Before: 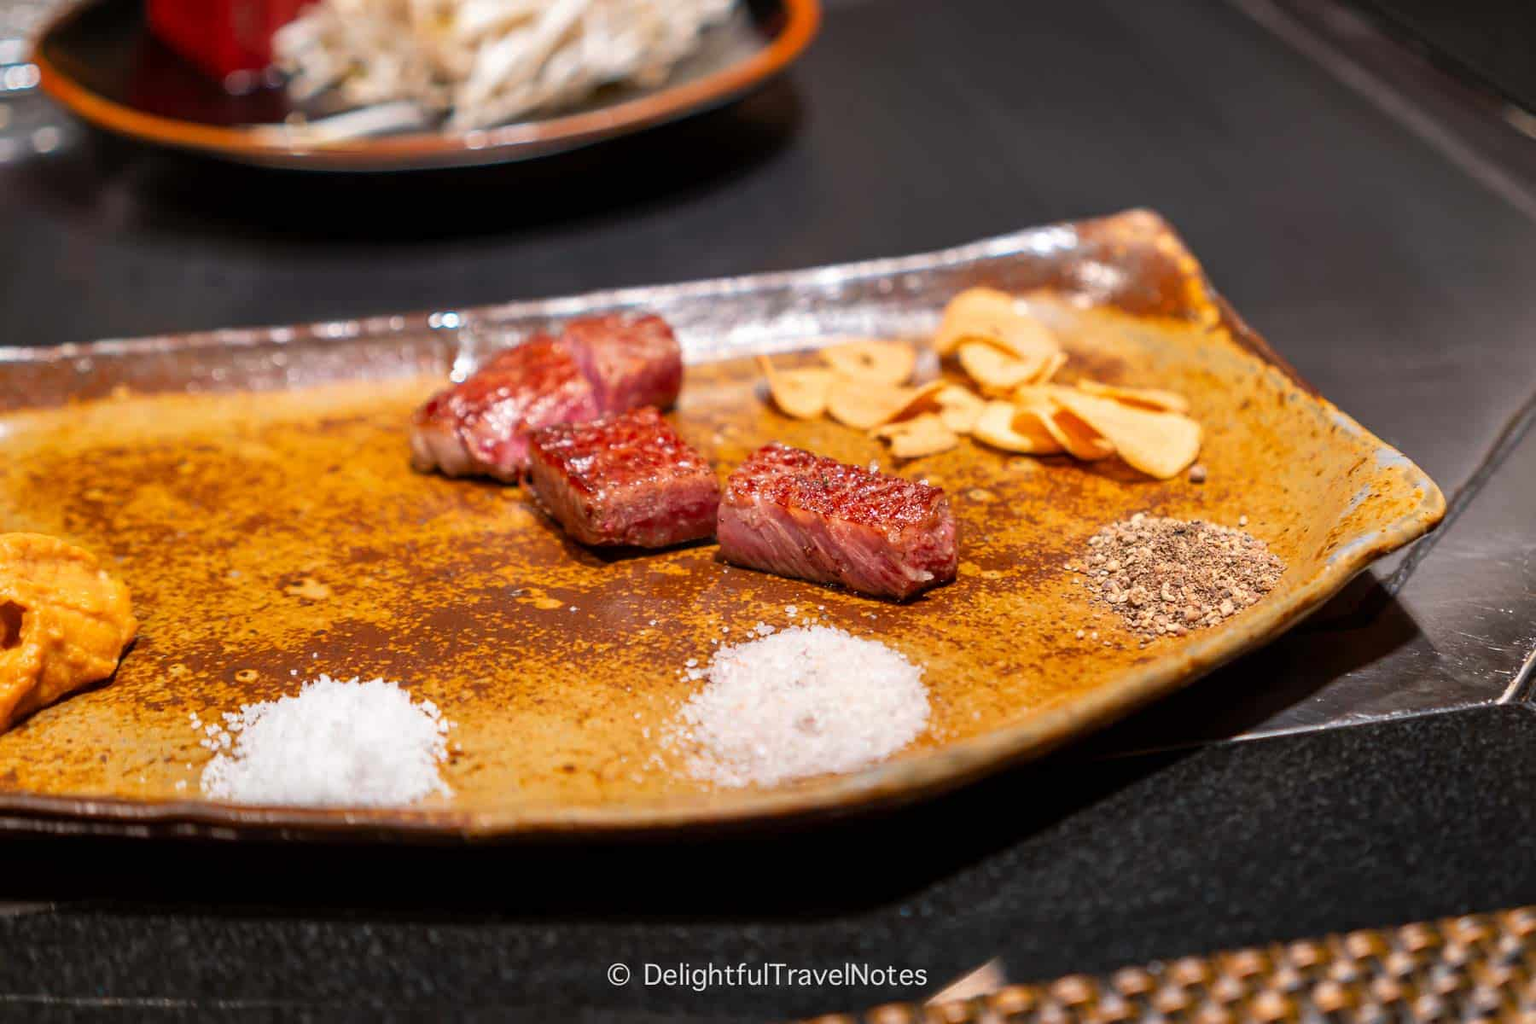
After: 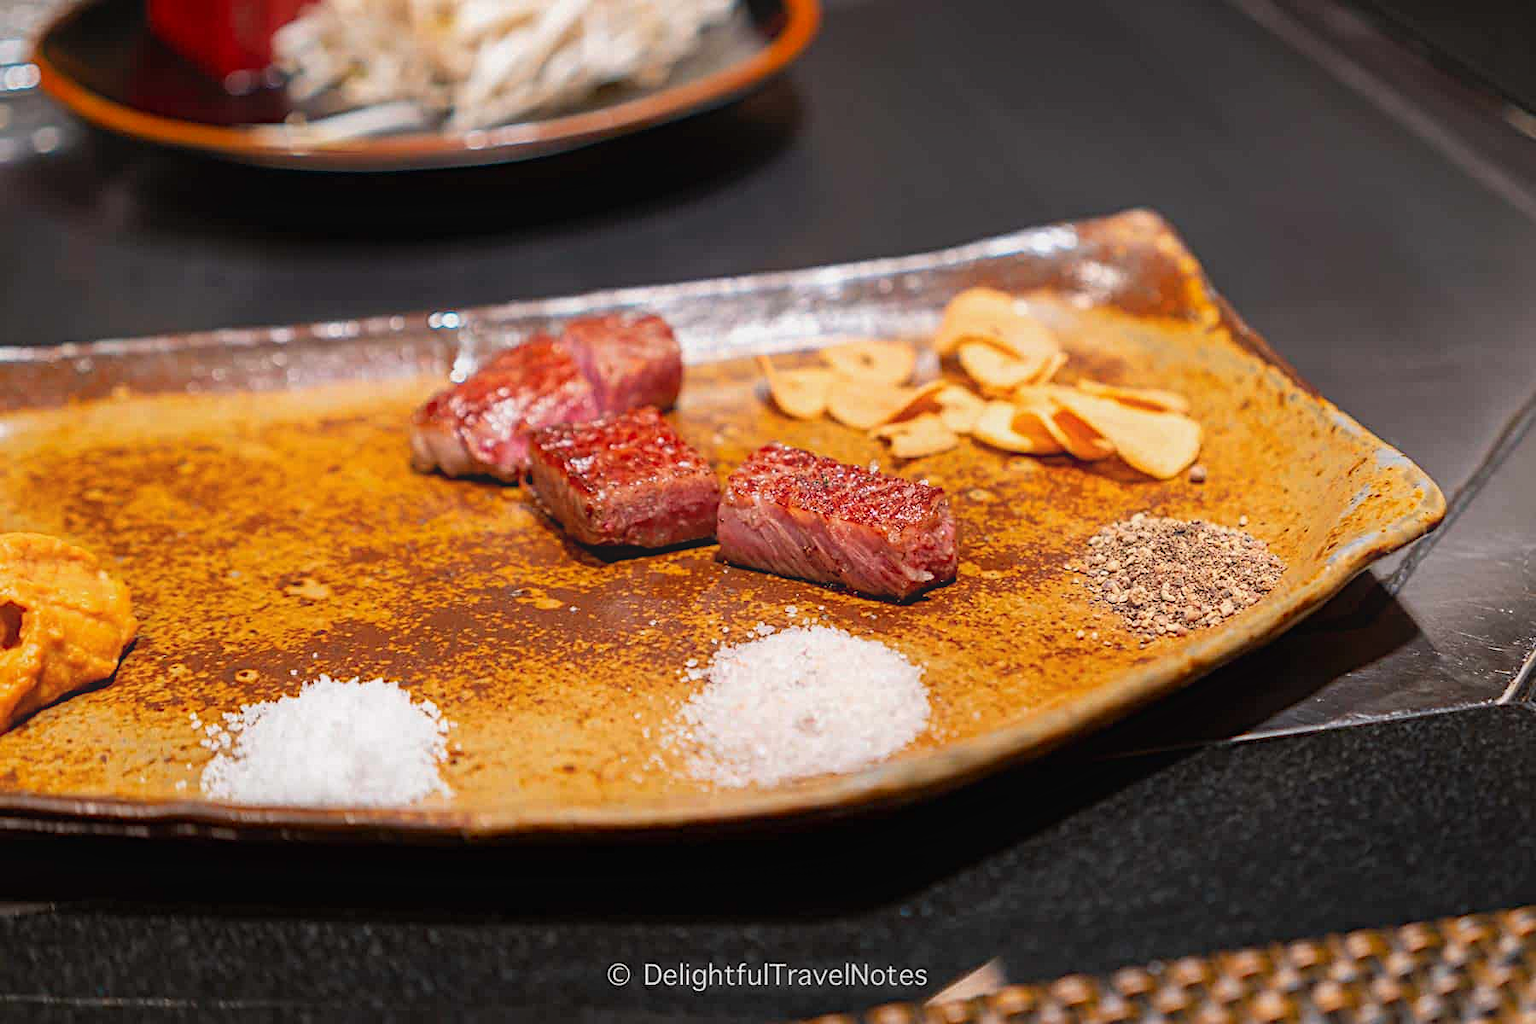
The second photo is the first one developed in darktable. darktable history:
diffuse or sharpen "sharpen demosaicing: AA filter": edge sensitivity 1, 1st order anisotropy 100%, 2nd order anisotropy 100%, 3rd order anisotropy 100%, 4th order anisotropy 100%, 1st order speed -25%, 2nd order speed -25%, 3rd order speed -25%, 4th order speed -25%
diffuse or sharpen "diffusion": radius span 77, 1st order speed 50%, 2nd order speed 50%, 3rd order speed 50%, 4th order speed 50% | blend: blend mode normal, opacity 19%; mask: uniform (no mask)
haze removal: strength -0.09, adaptive false
contrast equalizer "soft": y [[0.439, 0.44, 0.442, 0.457, 0.493, 0.498], [0.5 ×6], [0.5 ×6], [0 ×6], [0 ×6]], mix 0.76
